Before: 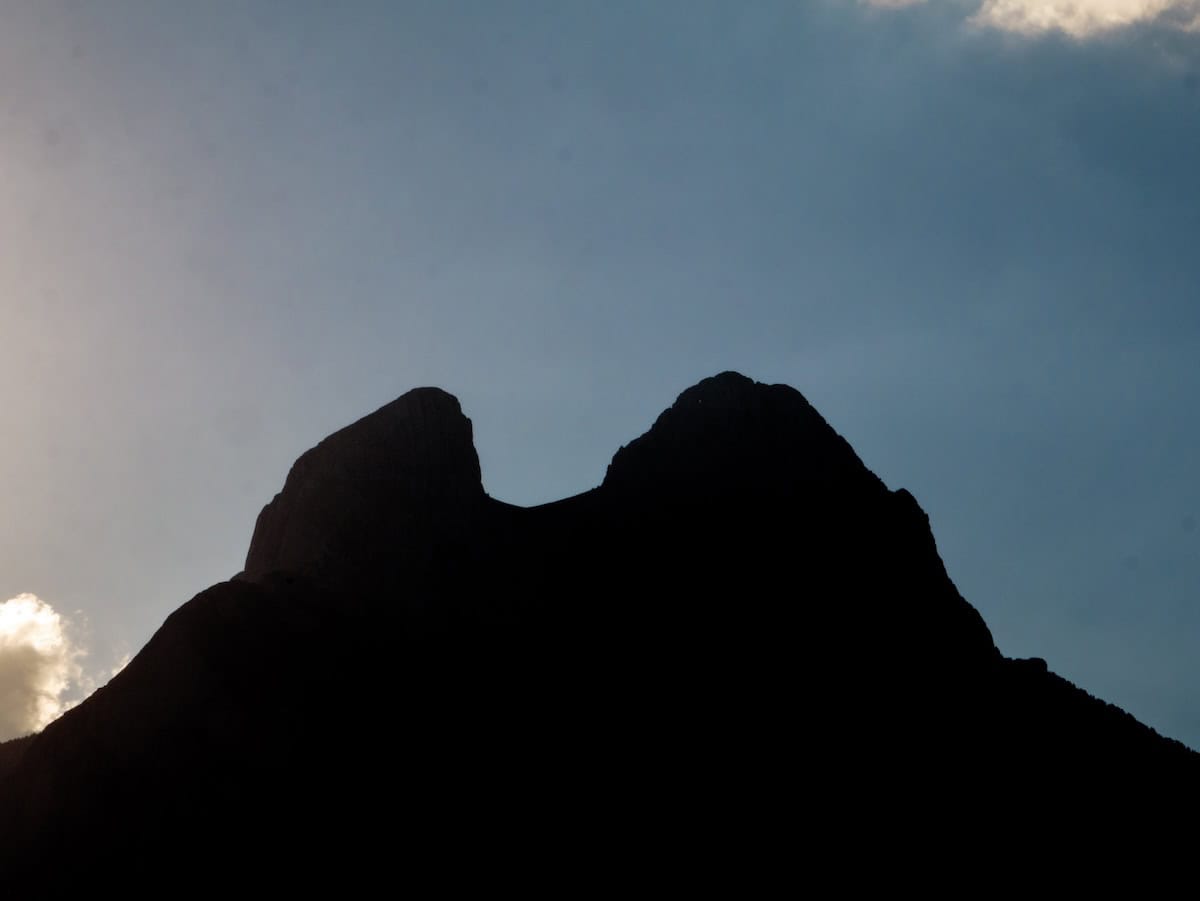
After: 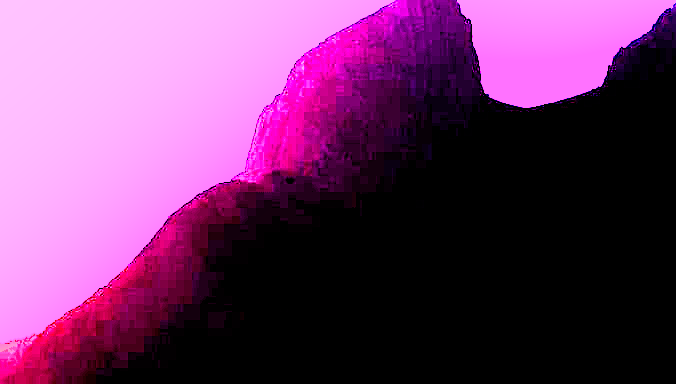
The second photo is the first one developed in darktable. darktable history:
exposure: exposure 0.507 EV, compensate highlight preservation false
crop: top 44.483%, right 43.593%, bottom 12.892%
sharpen: on, module defaults
shadows and highlights: radius 108.52, shadows 44.07, highlights -67.8, low approximation 0.01, soften with gaussian
color balance rgb: shadows lift › chroma 2.79%, shadows lift › hue 190.66°, power › hue 171.85°, highlights gain › chroma 2.16%, highlights gain › hue 75.26°, global offset › luminance -0.51%, perceptual saturation grading › highlights -33.8%, perceptual saturation grading › mid-tones 14.98%, perceptual saturation grading › shadows 48.43%, perceptual brilliance grading › highlights 15.68%, perceptual brilliance grading › mid-tones 6.62%, perceptual brilliance grading › shadows -14.98%, global vibrance 11.32%, contrast 5.05%
white balance: red 8, blue 8
